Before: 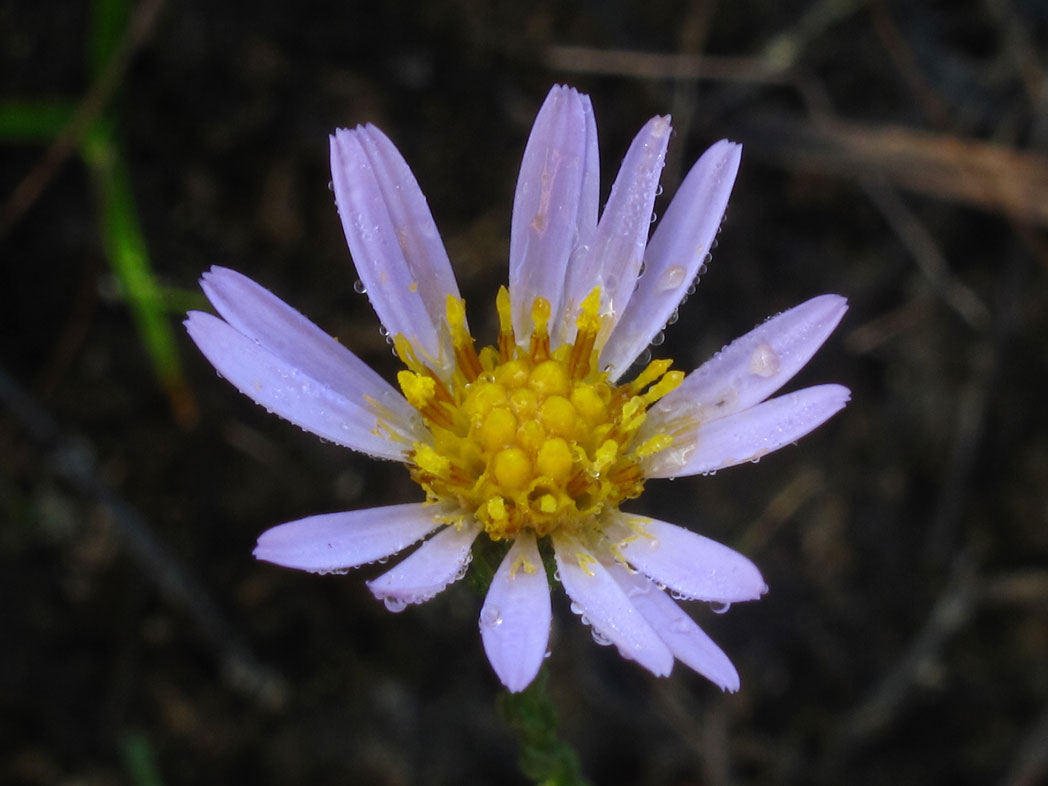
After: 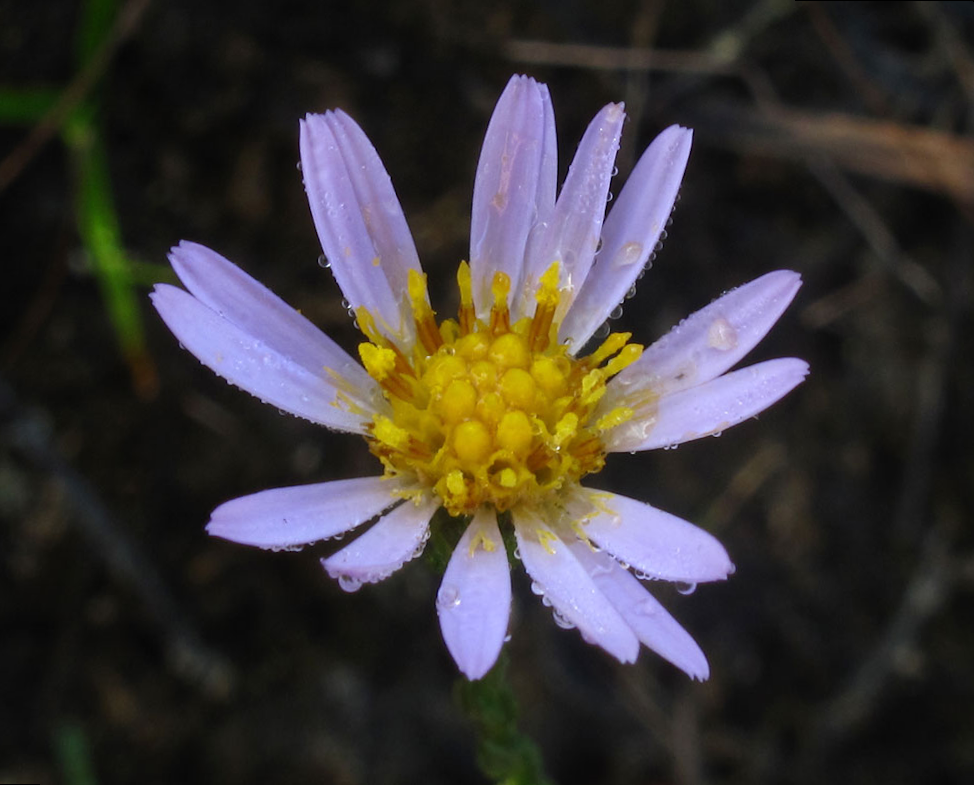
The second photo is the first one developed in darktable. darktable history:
rotate and perspective: rotation 0.215°, lens shift (vertical) -0.139, crop left 0.069, crop right 0.939, crop top 0.002, crop bottom 0.996
white balance: red 1, blue 1
